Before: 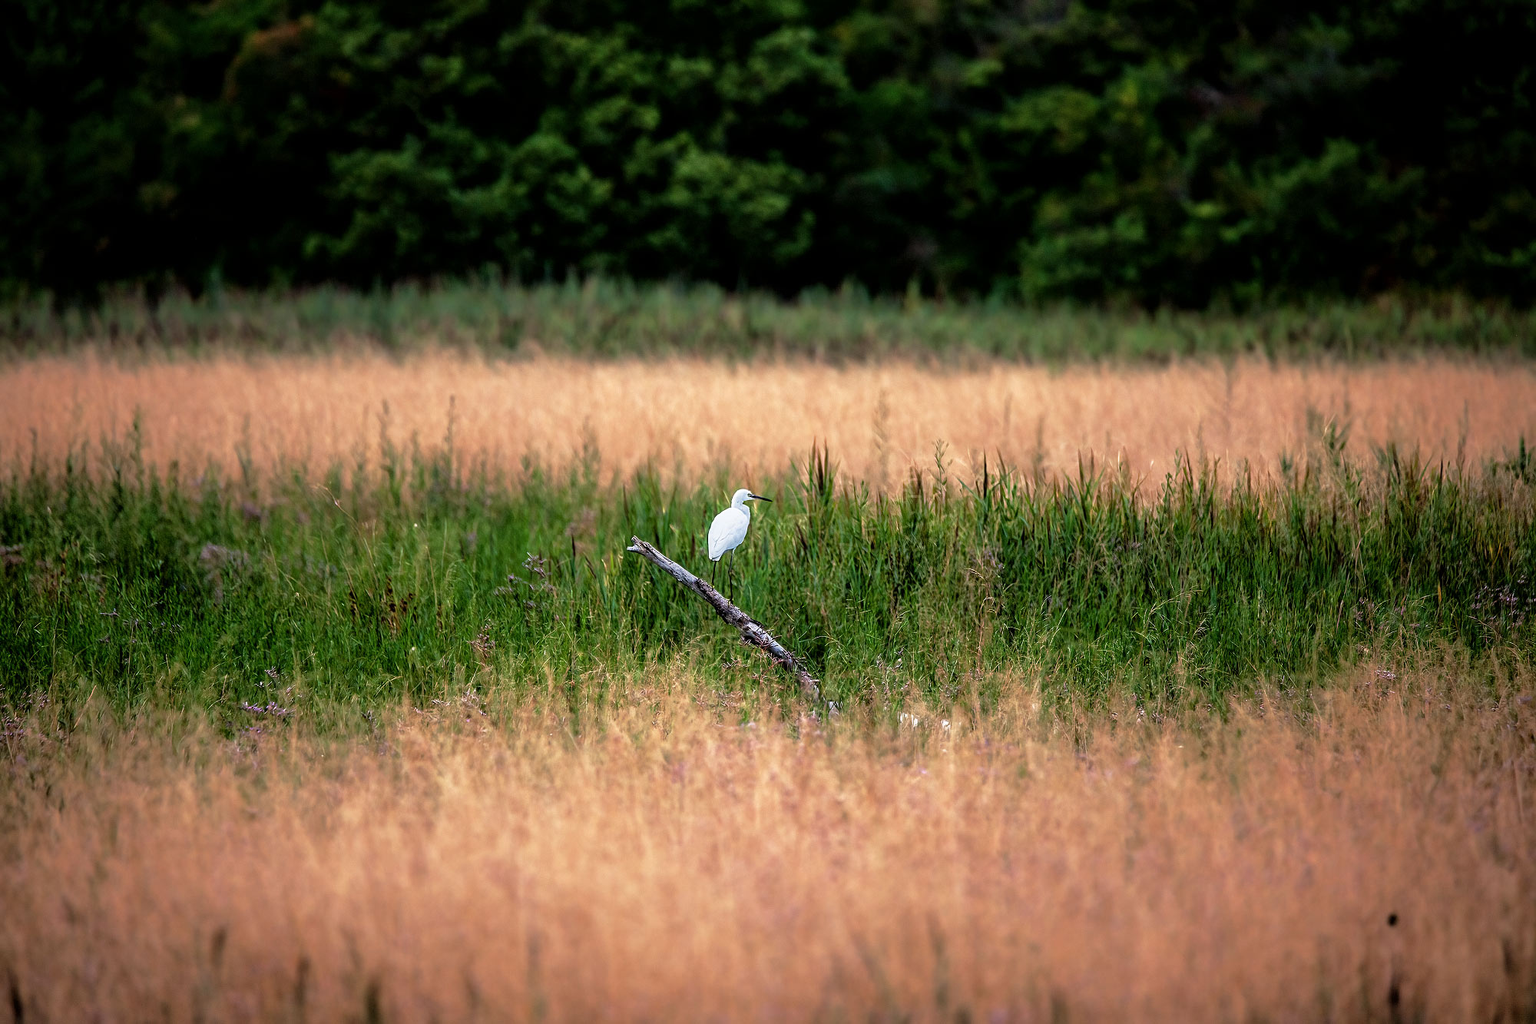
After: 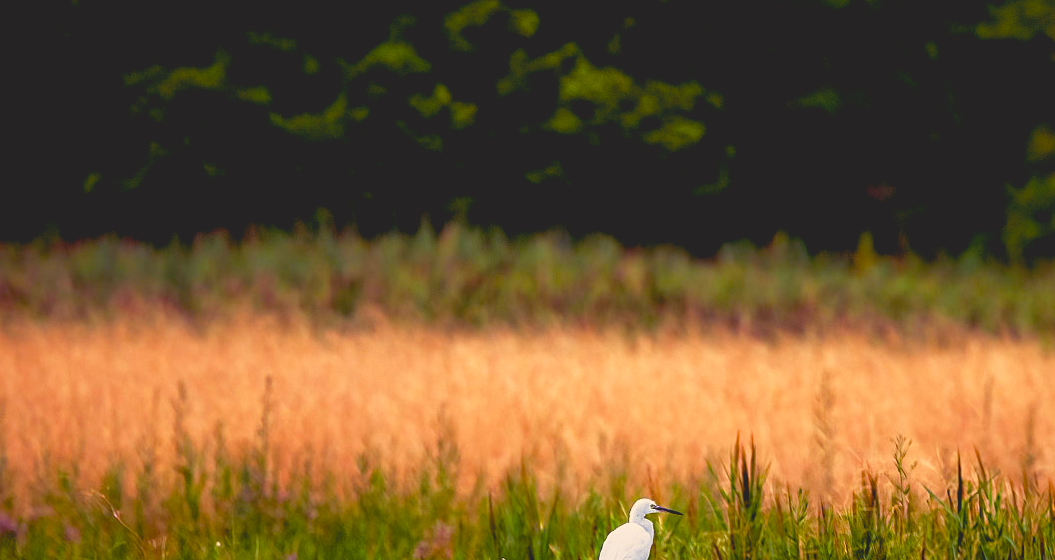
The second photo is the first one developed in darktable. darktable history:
rotate and perspective: rotation 0.226°, lens shift (vertical) -0.042, crop left 0.023, crop right 0.982, crop top 0.006, crop bottom 0.994
color correction: highlights a* 7.34, highlights b* 4.37
contrast brightness saturation: contrast -0.28
color balance rgb: shadows lift › luminance -21.66%, shadows lift › chroma 8.98%, shadows lift › hue 283.37°, power › chroma 1.55%, power › hue 25.59°, highlights gain › luminance 6.08%, highlights gain › chroma 2.55%, highlights gain › hue 90°, global offset › luminance -0.87%, perceptual saturation grading › global saturation 27.49%, perceptual saturation grading › highlights -28.39%, perceptual saturation grading › mid-tones 15.22%, perceptual saturation grading › shadows 33.98%, perceptual brilliance grading › highlights 10%, perceptual brilliance grading › mid-tones 5%
crop: left 15.306%, top 9.065%, right 30.789%, bottom 48.638%
